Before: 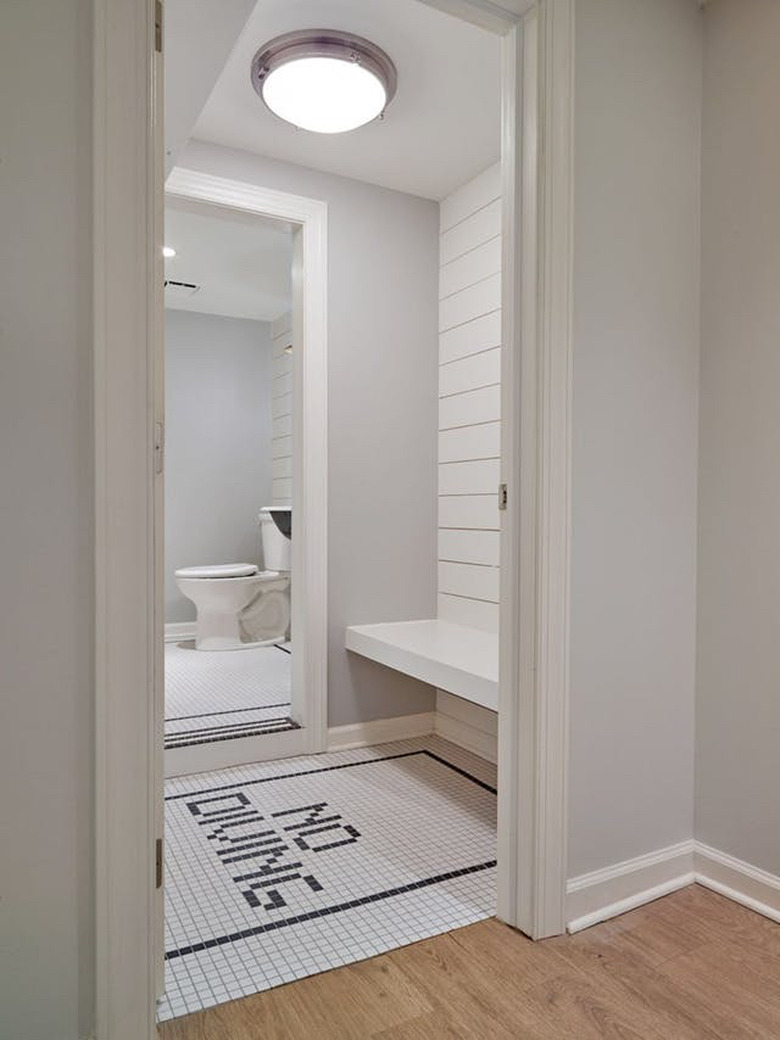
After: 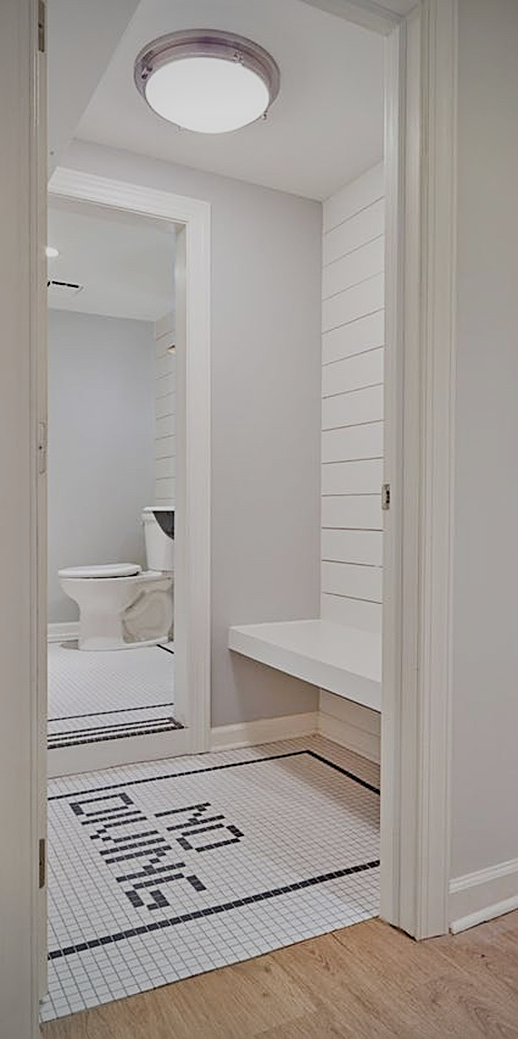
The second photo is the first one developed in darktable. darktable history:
crop and rotate: left 15.053%, right 18.412%
filmic rgb: black relative exposure -7.65 EV, white relative exposure 4.56 EV, hardness 3.61, iterations of high-quality reconstruction 10
vignetting: on, module defaults
sharpen: amount 0.495
tone equalizer: -7 EV 0.145 EV, -6 EV 0.56 EV, -5 EV 1.17 EV, -4 EV 1.32 EV, -3 EV 1.14 EV, -2 EV 0.6 EV, -1 EV 0.152 EV
